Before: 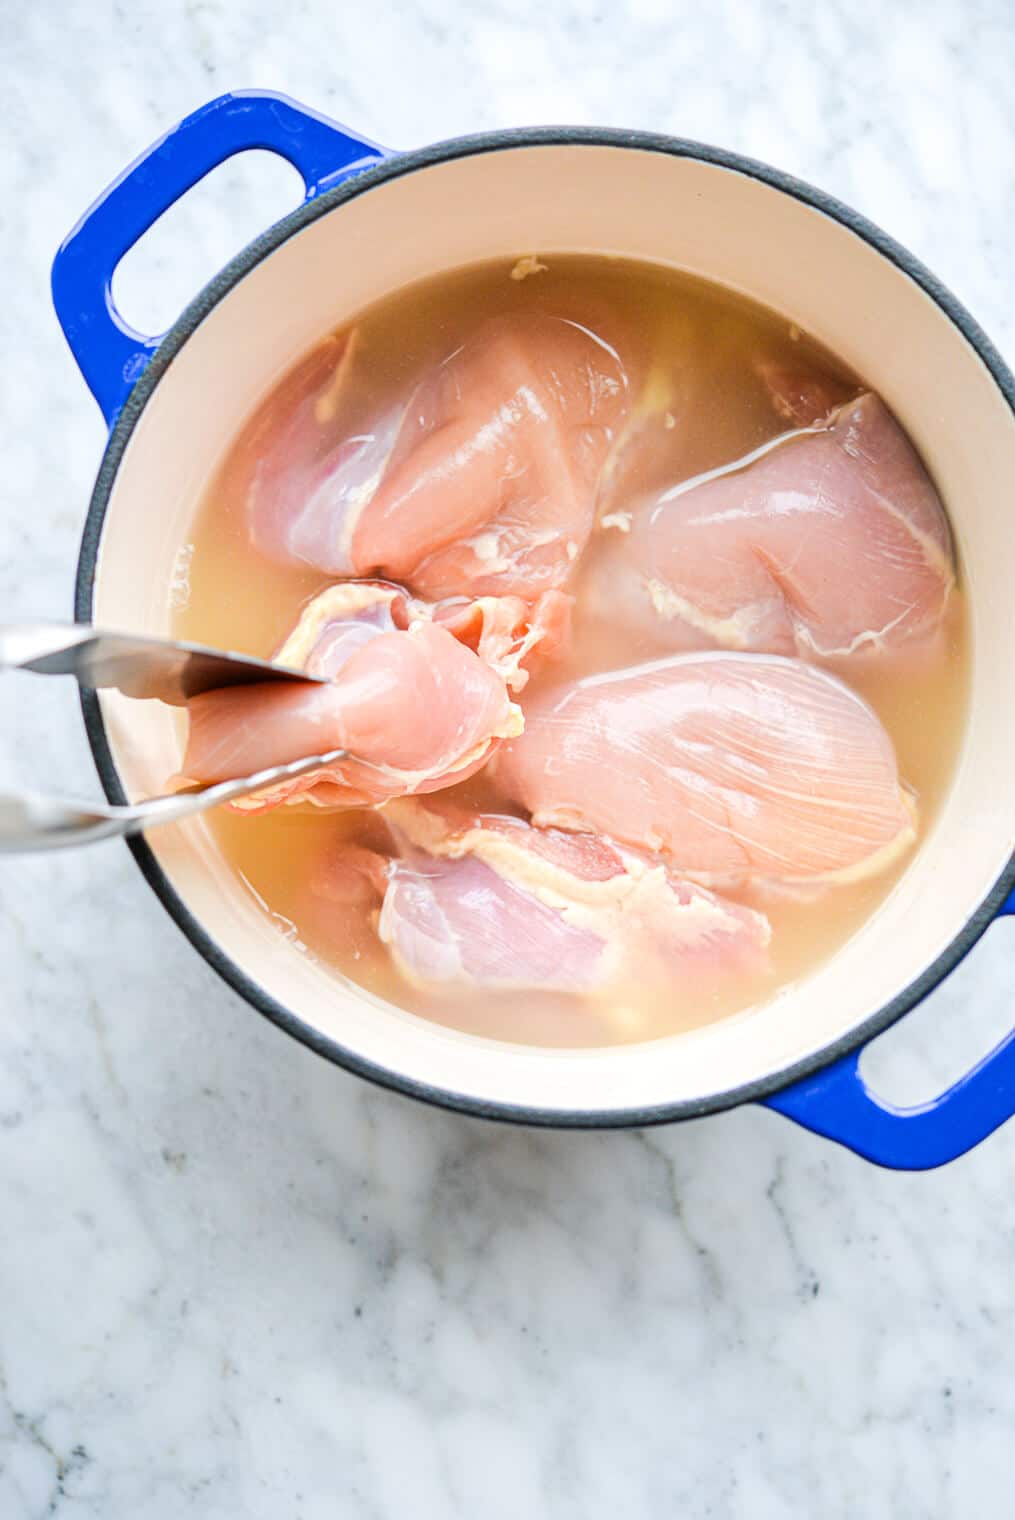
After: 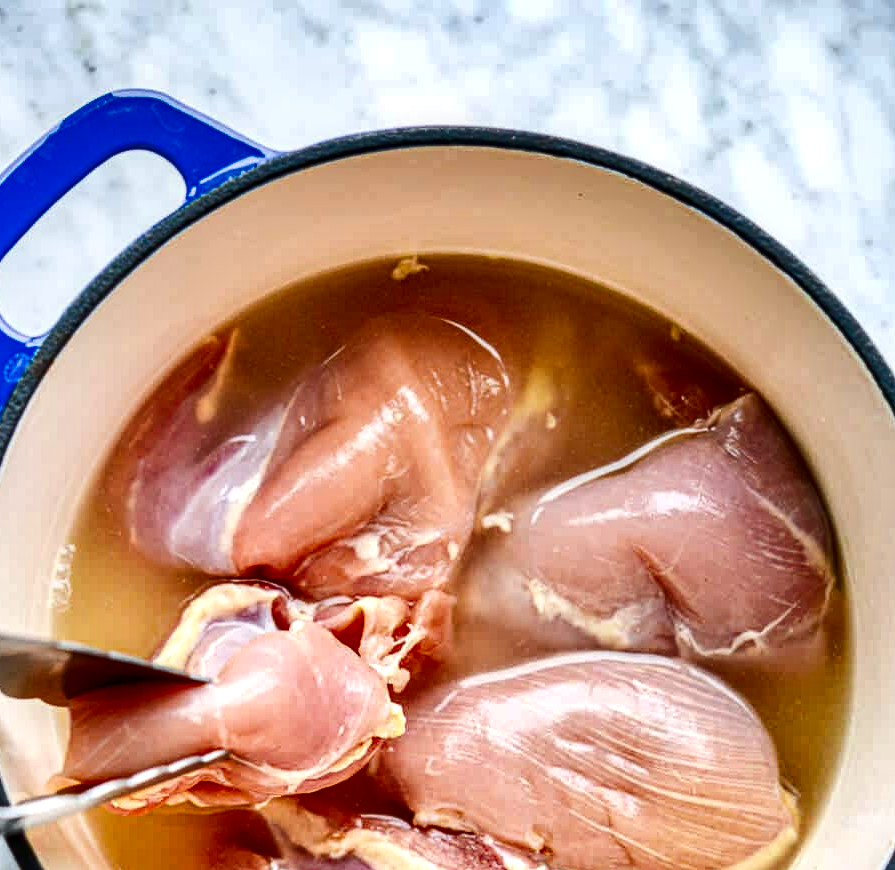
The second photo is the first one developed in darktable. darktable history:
crop and rotate: left 11.747%, bottom 42.701%
local contrast: detail 140%
shadows and highlights: white point adjustment 0.144, highlights -69.79, soften with gaussian
contrast brightness saturation: contrast 0.22, brightness -0.187, saturation 0.238
